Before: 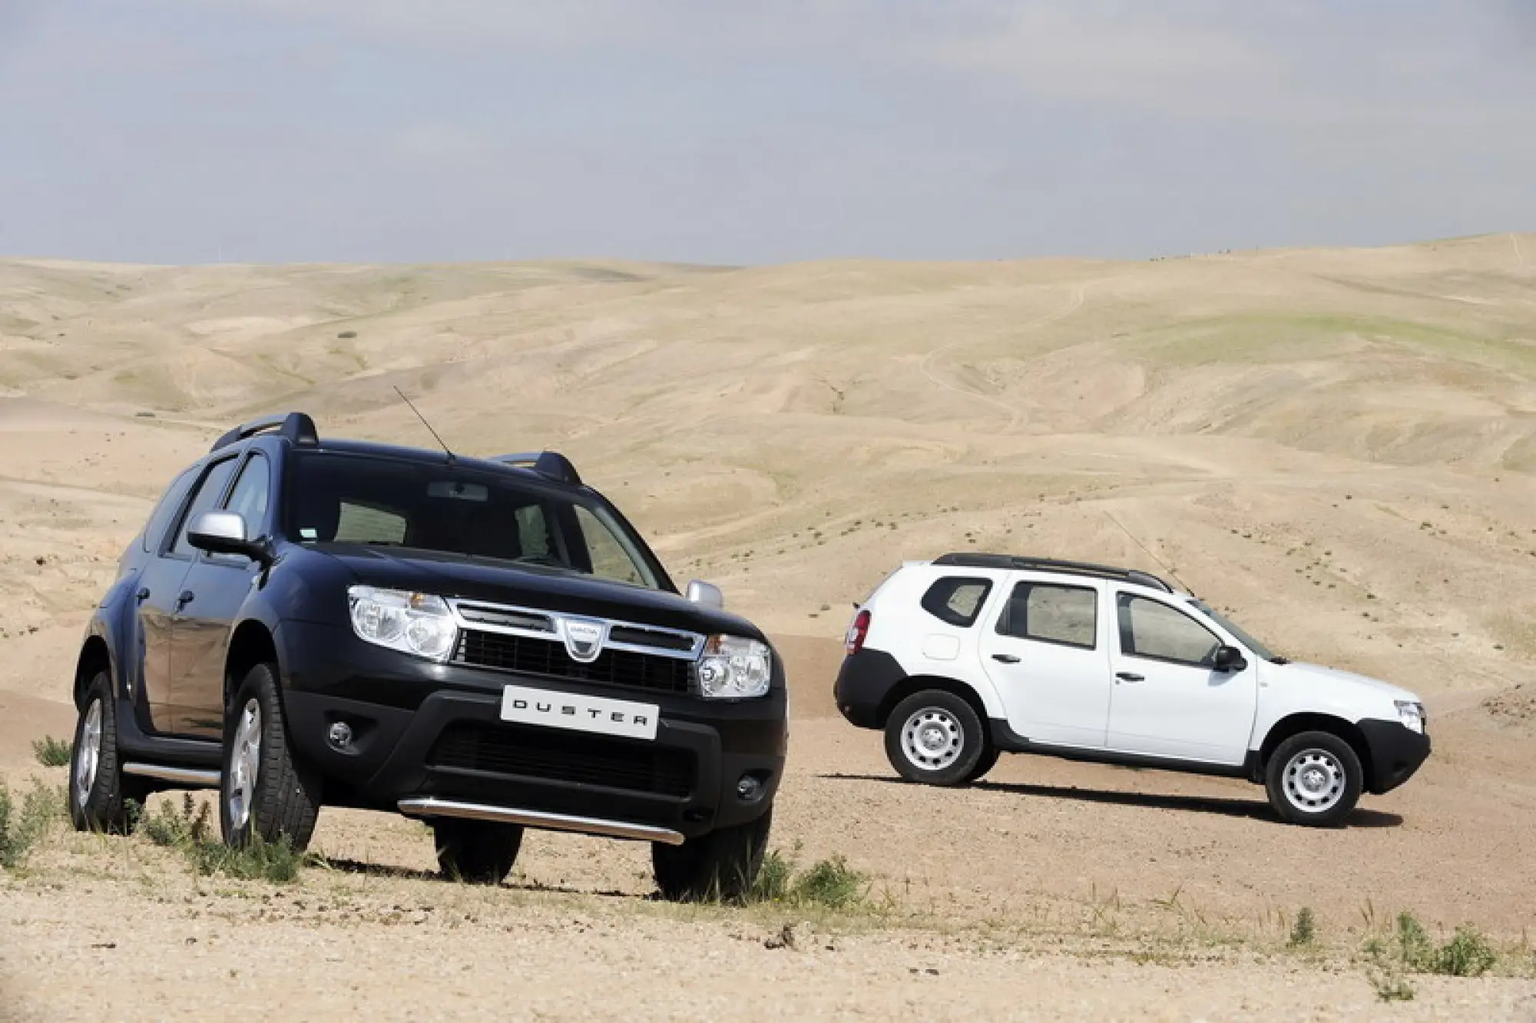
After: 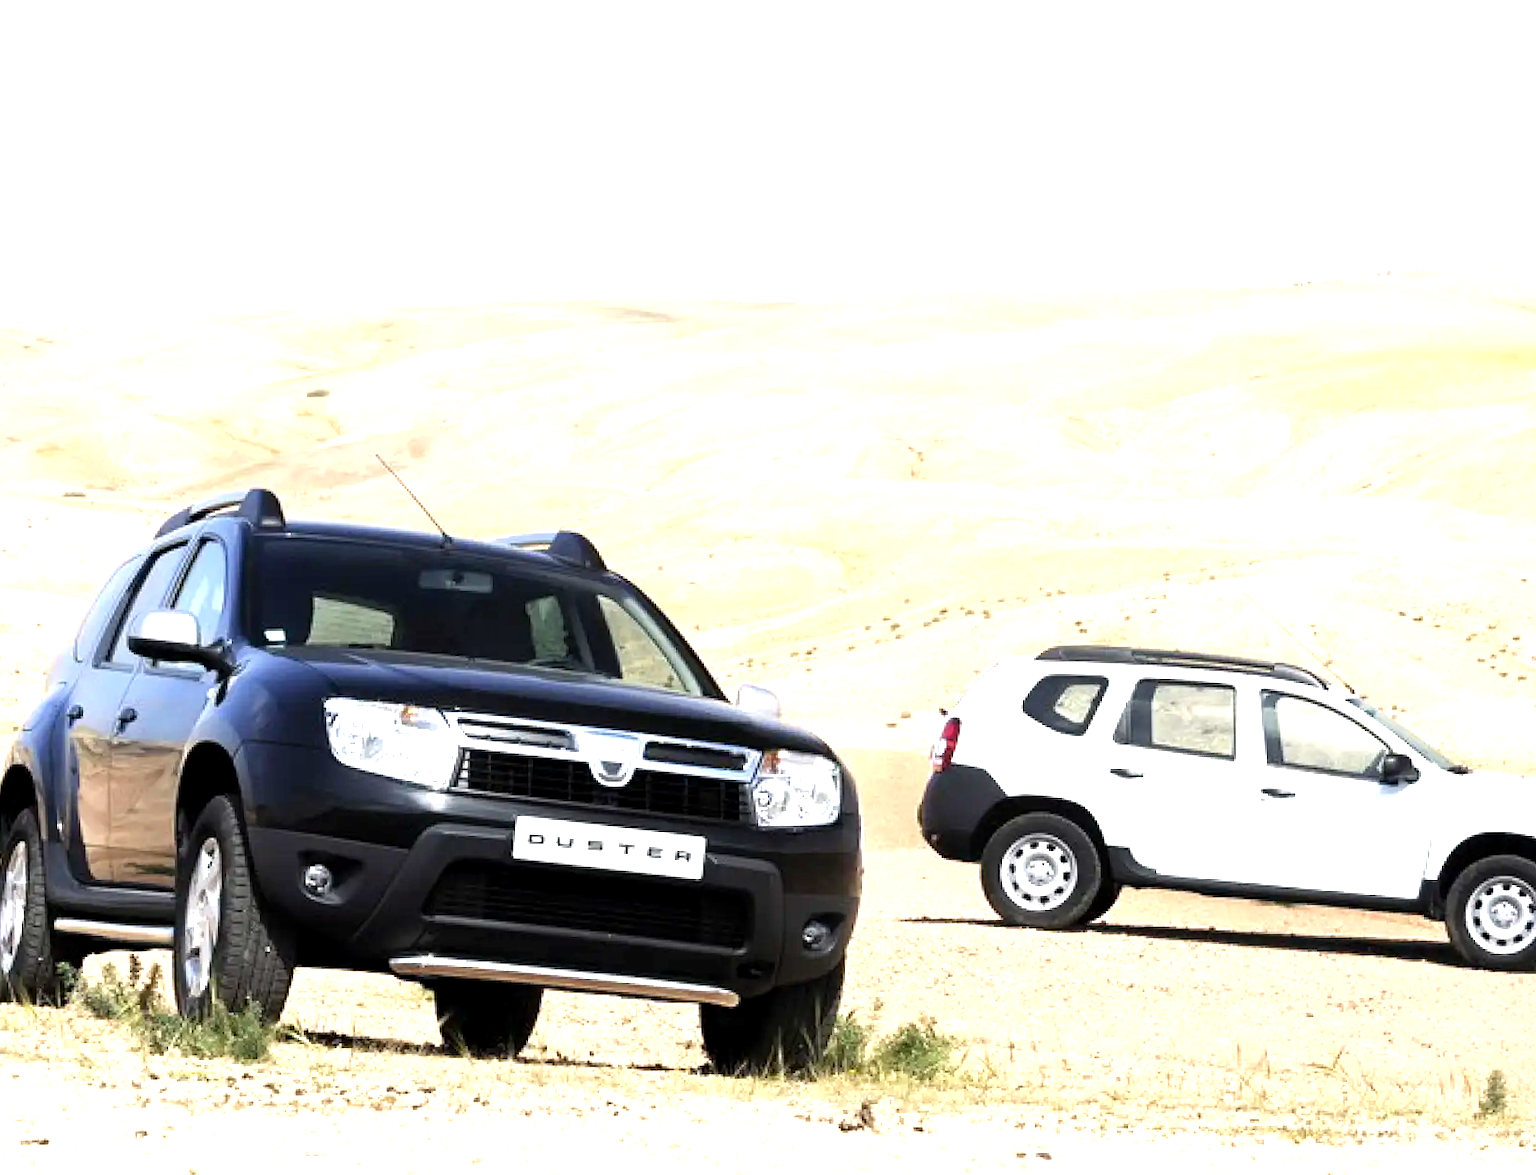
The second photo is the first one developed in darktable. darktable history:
levels: levels [0, 0.374, 0.749]
exposure: black level correction 0.001, exposure 0.3 EV, compensate highlight preservation false
crop and rotate: angle 1°, left 4.281%, top 0.642%, right 11.383%, bottom 2.486%
